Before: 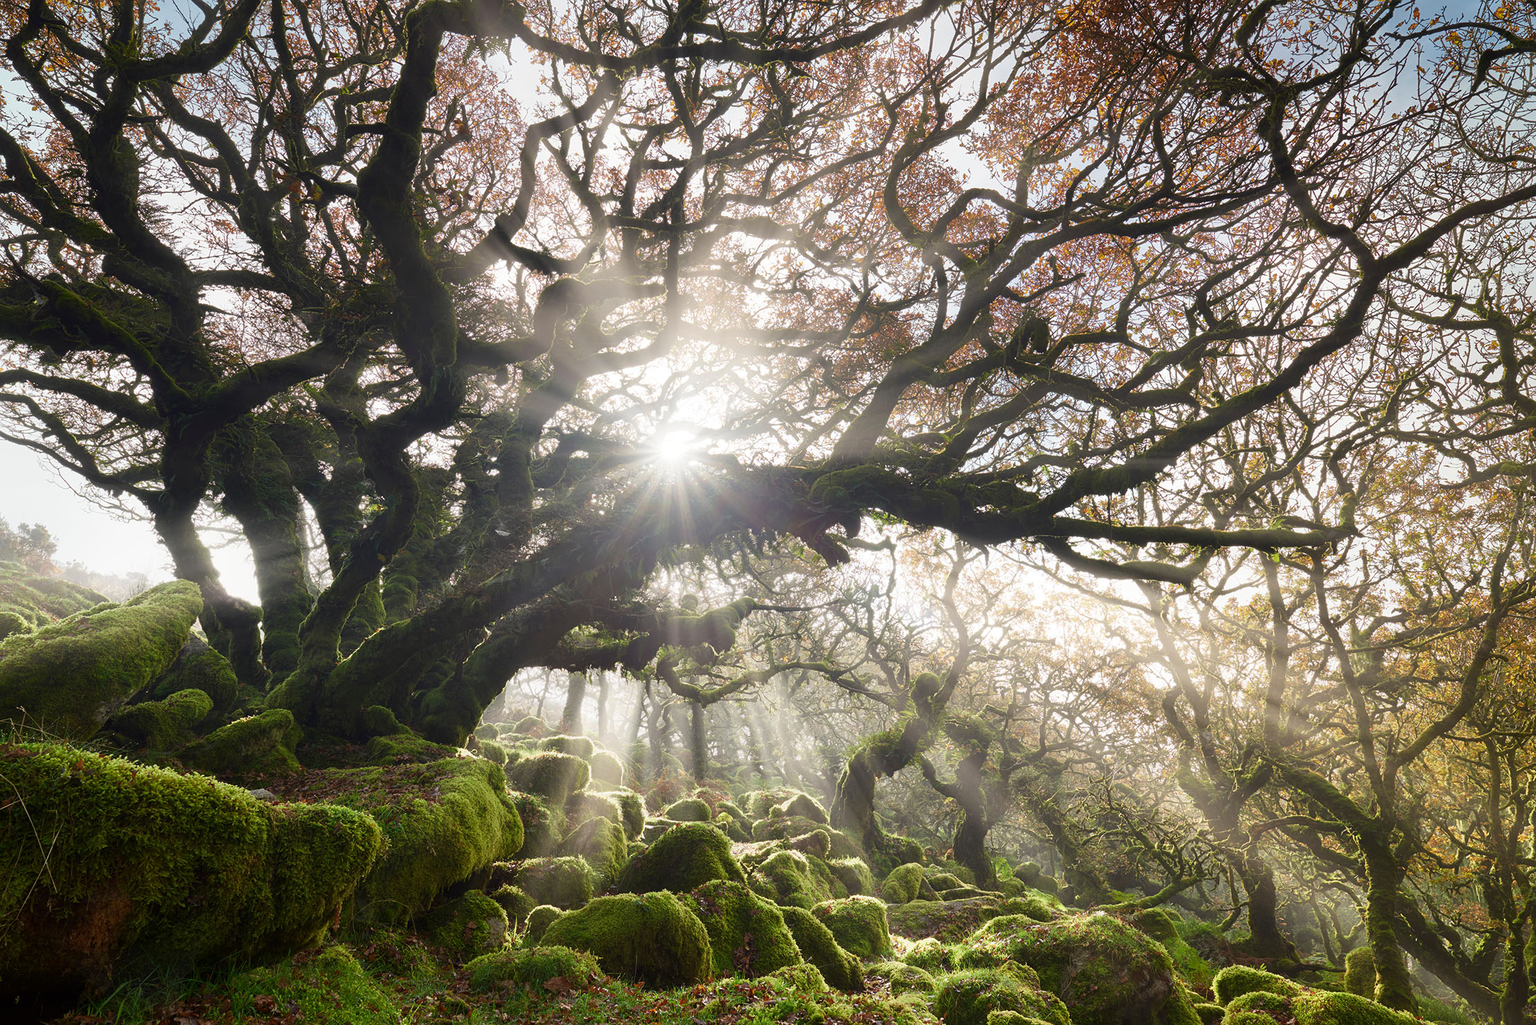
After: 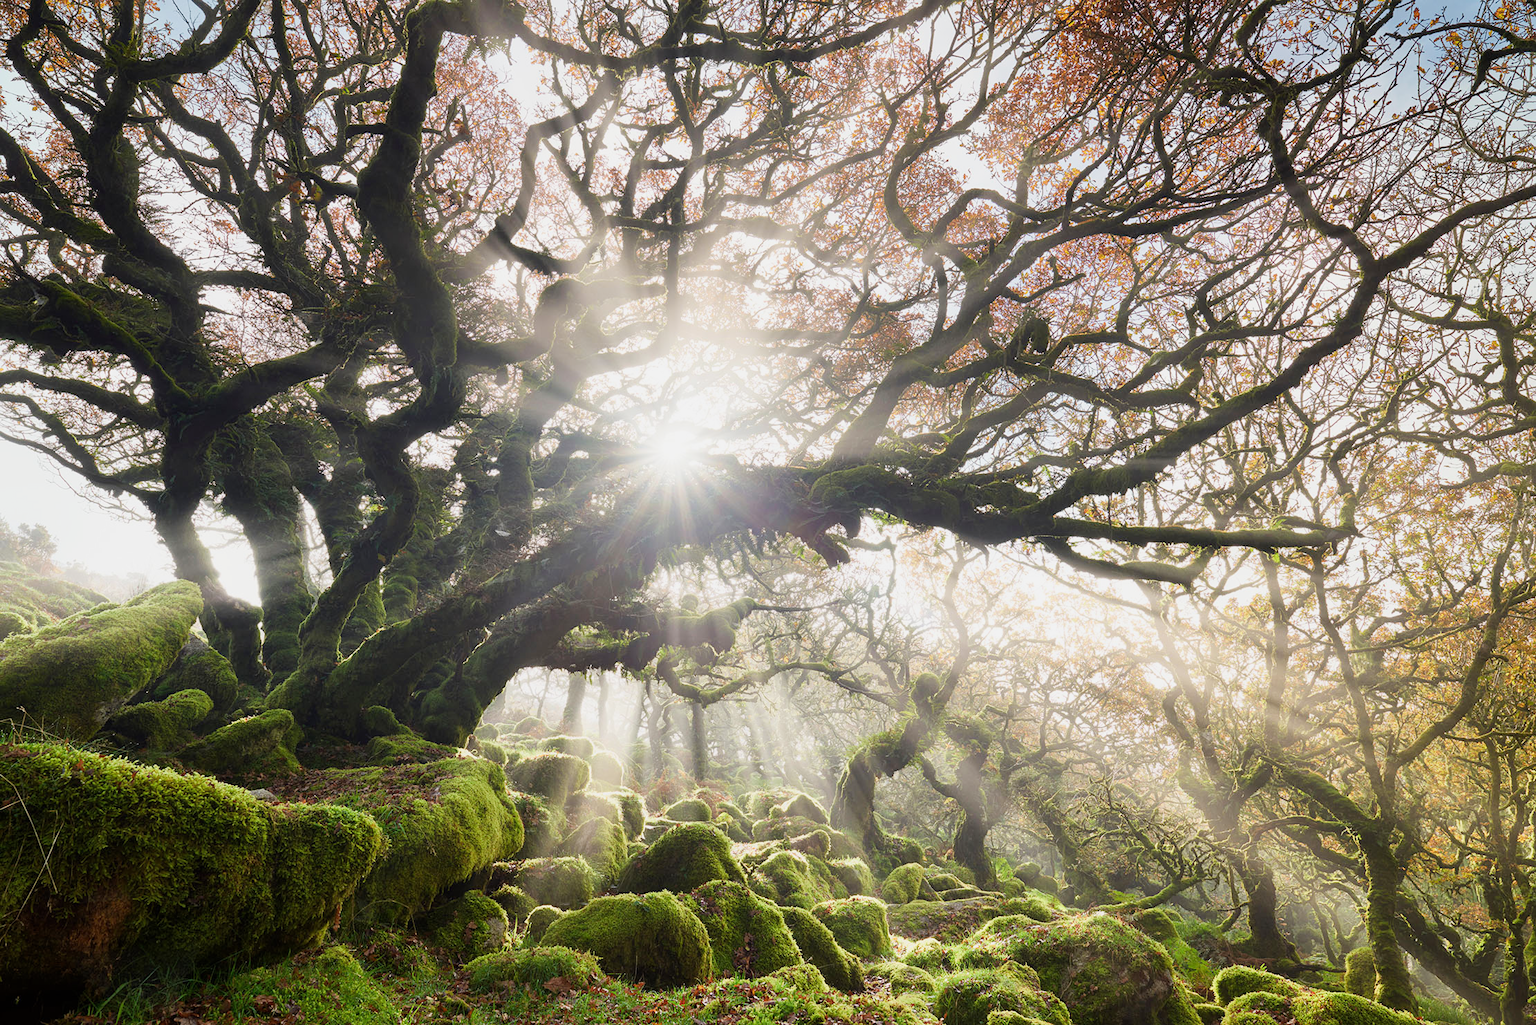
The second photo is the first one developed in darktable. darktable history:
exposure: black level correction 0, exposure 0.703 EV, compensate exposure bias true, compensate highlight preservation false
filmic rgb: black relative exposure -8.01 EV, white relative exposure 4.02 EV, hardness 4.19, iterations of high-quality reconstruction 0, contrast in shadows safe
